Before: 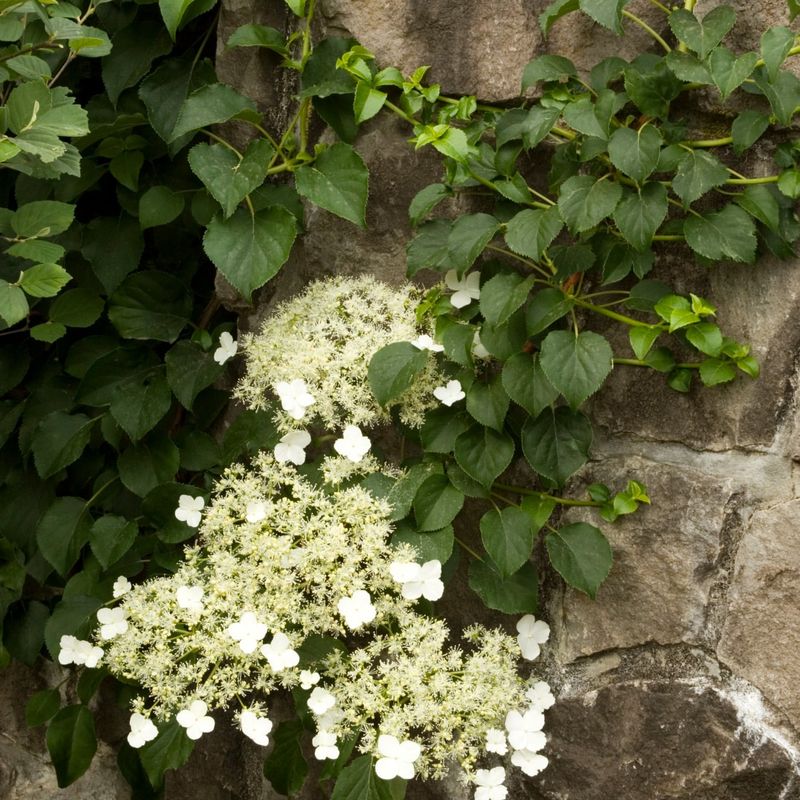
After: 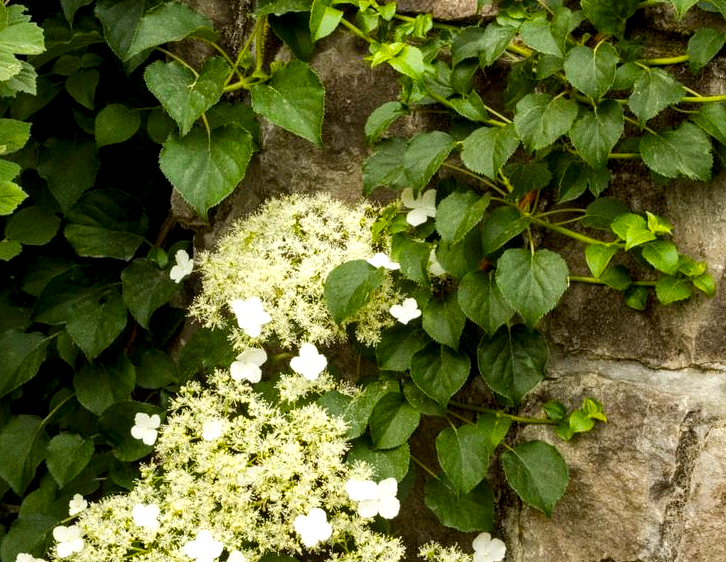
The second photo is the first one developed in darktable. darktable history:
color balance rgb: perceptual saturation grading › global saturation 25%, perceptual brilliance grading › mid-tones 10%, perceptual brilliance grading › shadows 15%, global vibrance 20%
crop: left 5.596%, top 10.314%, right 3.534%, bottom 19.395%
local contrast: detail 135%, midtone range 0.75
grain: coarseness 0.47 ISO
